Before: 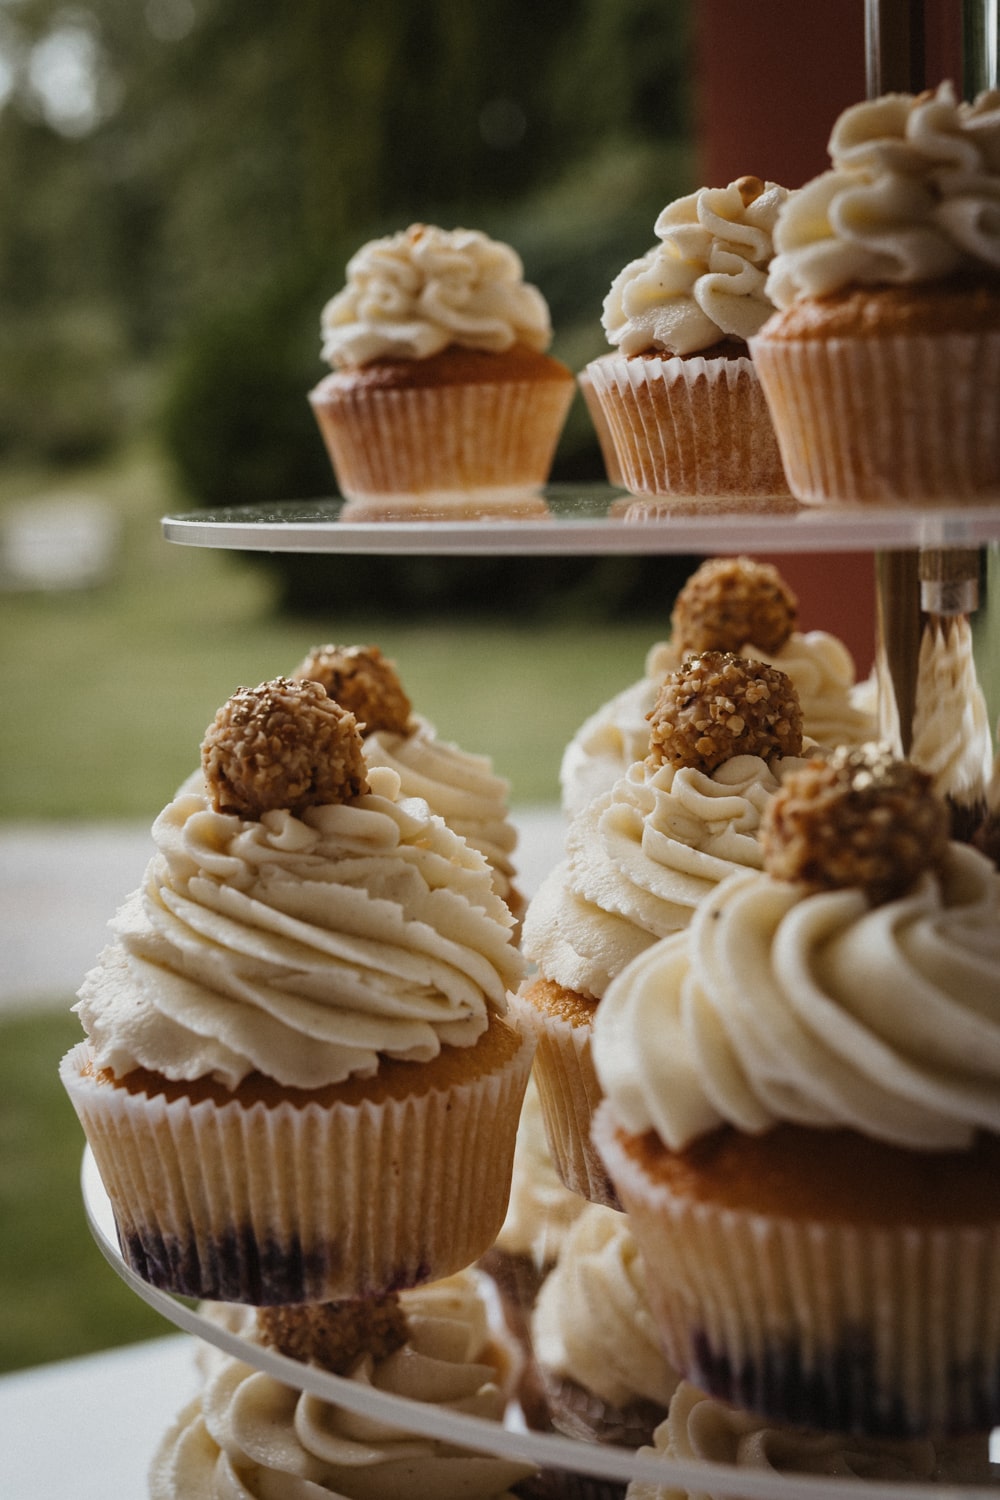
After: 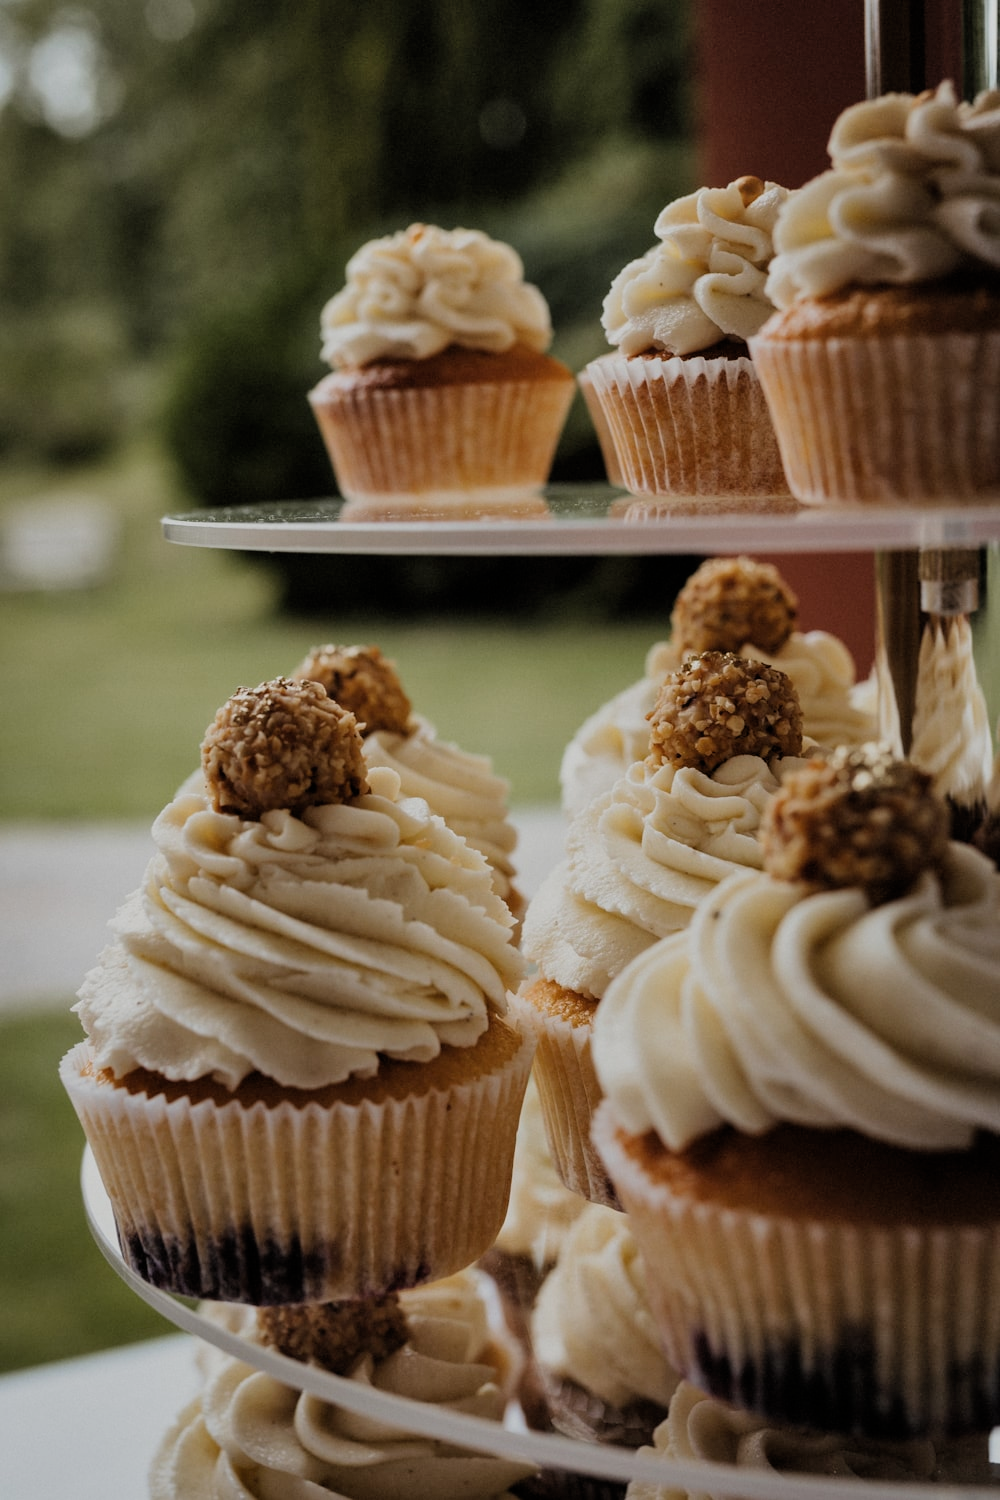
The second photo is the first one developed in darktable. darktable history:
shadows and highlights: shadows 37.27, highlights -28.18, soften with gaussian
filmic rgb: middle gray luminance 18.42%, black relative exposure -9 EV, white relative exposure 3.75 EV, threshold 6 EV, target black luminance 0%, hardness 4.85, latitude 67.35%, contrast 0.955, highlights saturation mix 20%, shadows ↔ highlights balance 21.36%, add noise in highlights 0, preserve chrominance luminance Y, color science v3 (2019), use custom middle-gray values true, iterations of high-quality reconstruction 0, contrast in highlights soft, enable highlight reconstruction true
